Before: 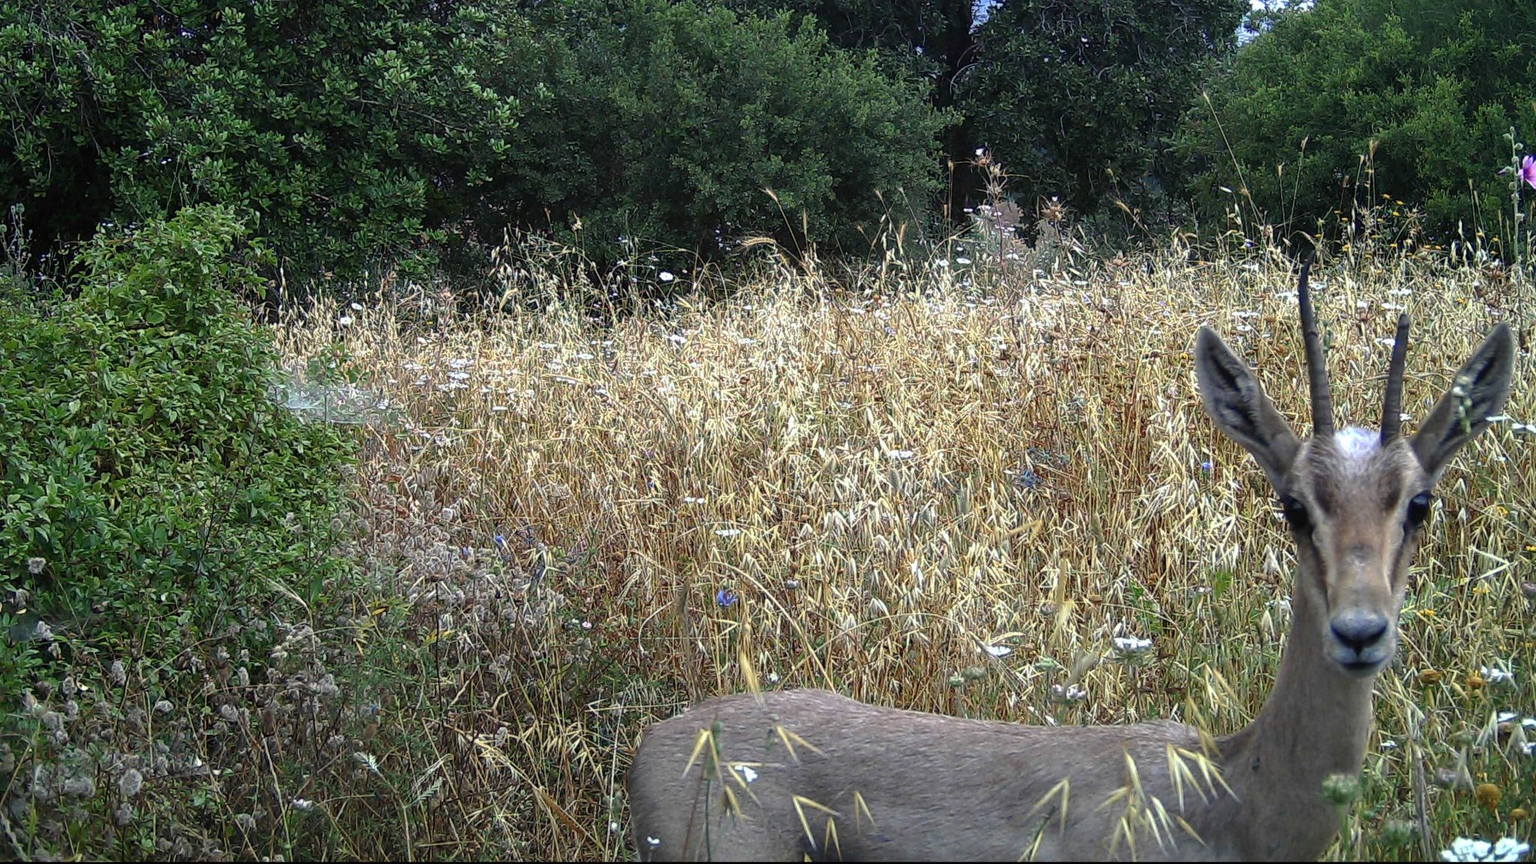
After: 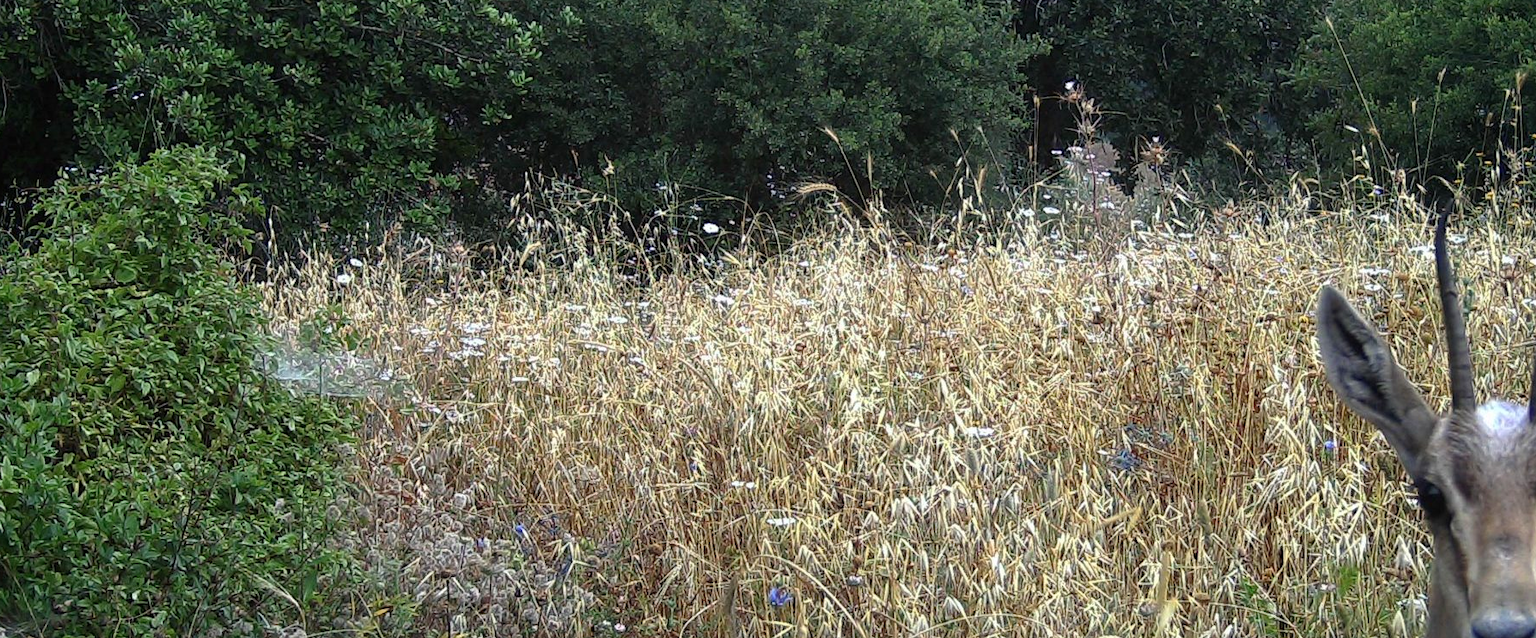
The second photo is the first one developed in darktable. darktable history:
white balance: emerald 1
crop: left 3.015%, top 8.969%, right 9.647%, bottom 26.457%
exposure: compensate exposure bias true, compensate highlight preservation false
